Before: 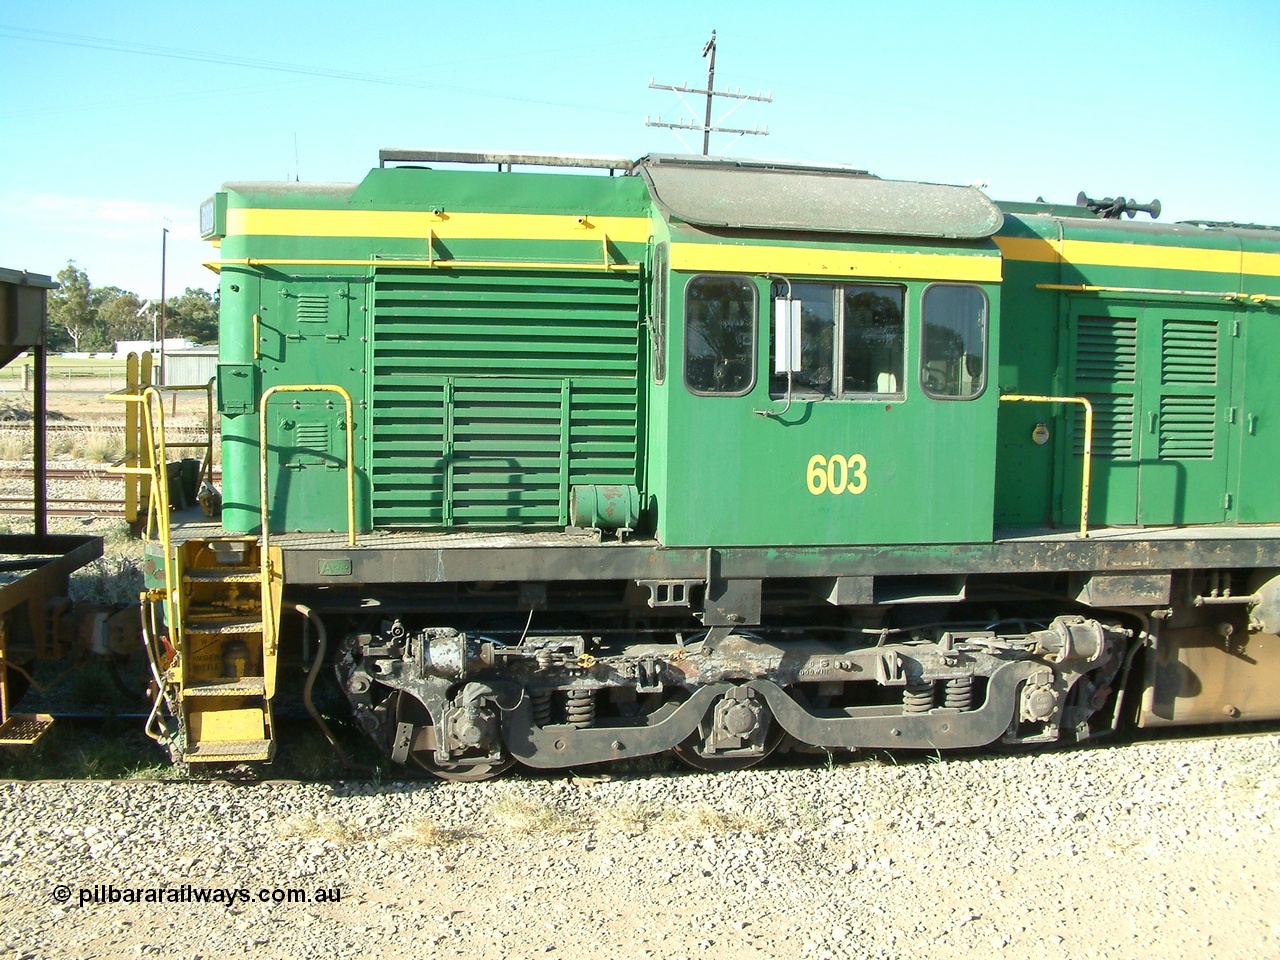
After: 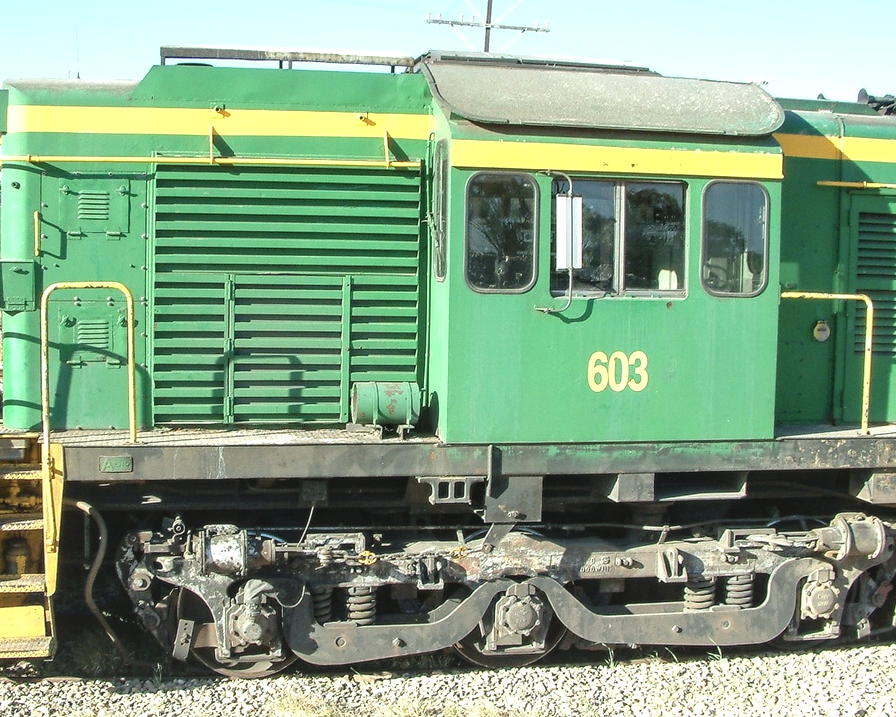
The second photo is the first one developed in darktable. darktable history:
tone equalizer: -8 EV -0.441 EV, -7 EV -0.388 EV, -6 EV -0.297 EV, -5 EV -0.23 EV, -3 EV 0.207 EV, -2 EV 0.312 EV, -1 EV 0.379 EV, +0 EV 0.437 EV
local contrast: highlights 59%, detail 146%
contrast brightness saturation: contrast -0.16, brightness 0.047, saturation -0.138
crop and rotate: left 17.115%, top 10.743%, right 12.83%, bottom 14.55%
